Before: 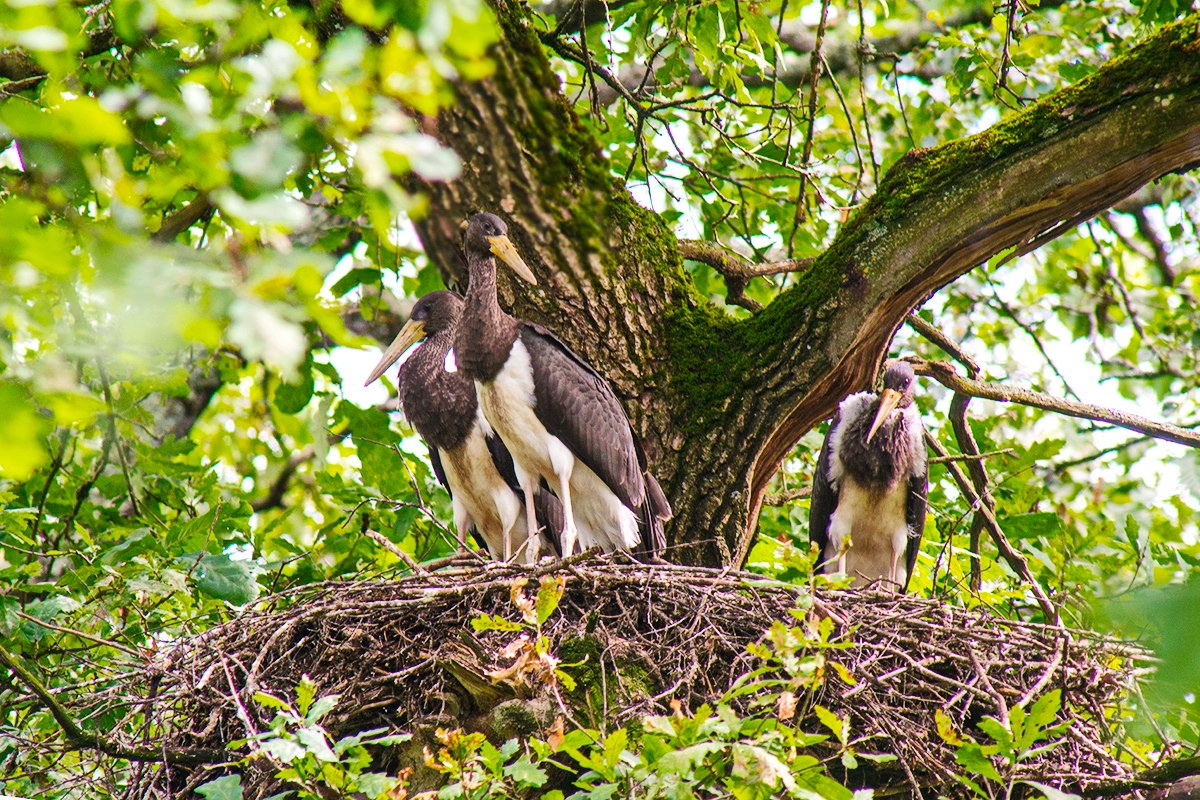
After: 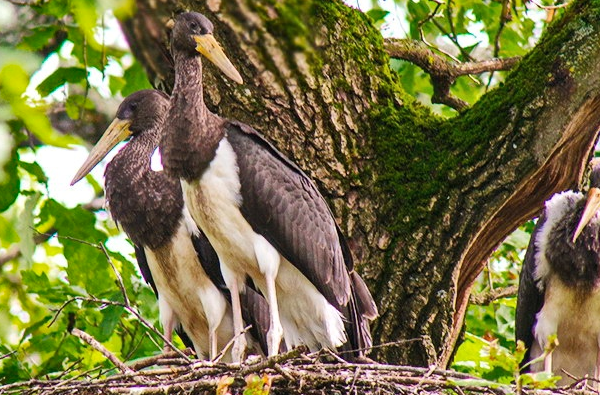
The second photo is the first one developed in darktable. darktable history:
crop: left 24.564%, top 25.163%, right 25.378%, bottom 25.375%
tone equalizer: edges refinement/feathering 500, mask exposure compensation -1.57 EV, preserve details no
shadows and highlights: soften with gaussian
